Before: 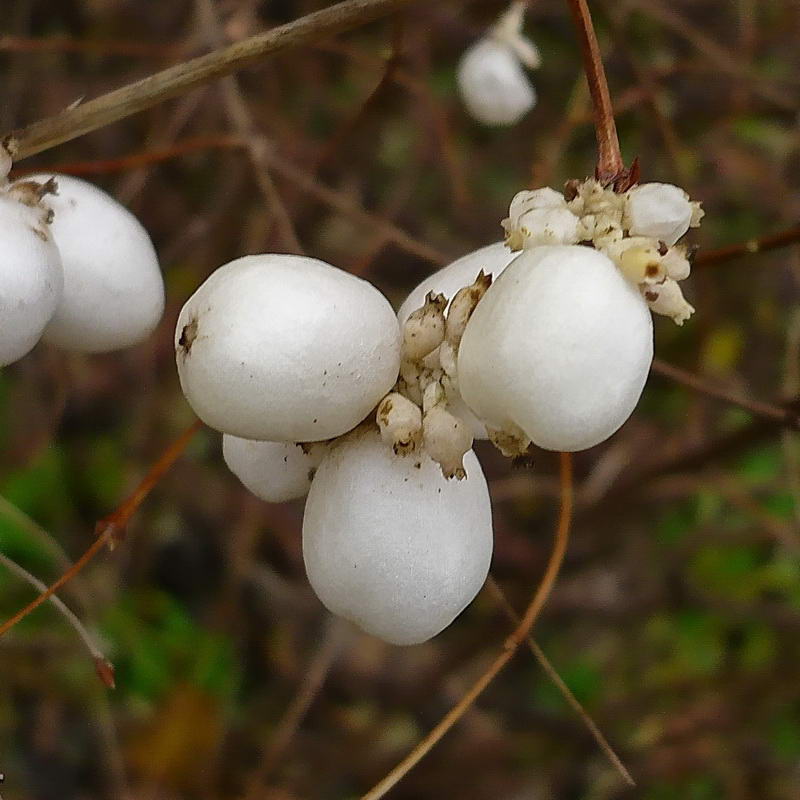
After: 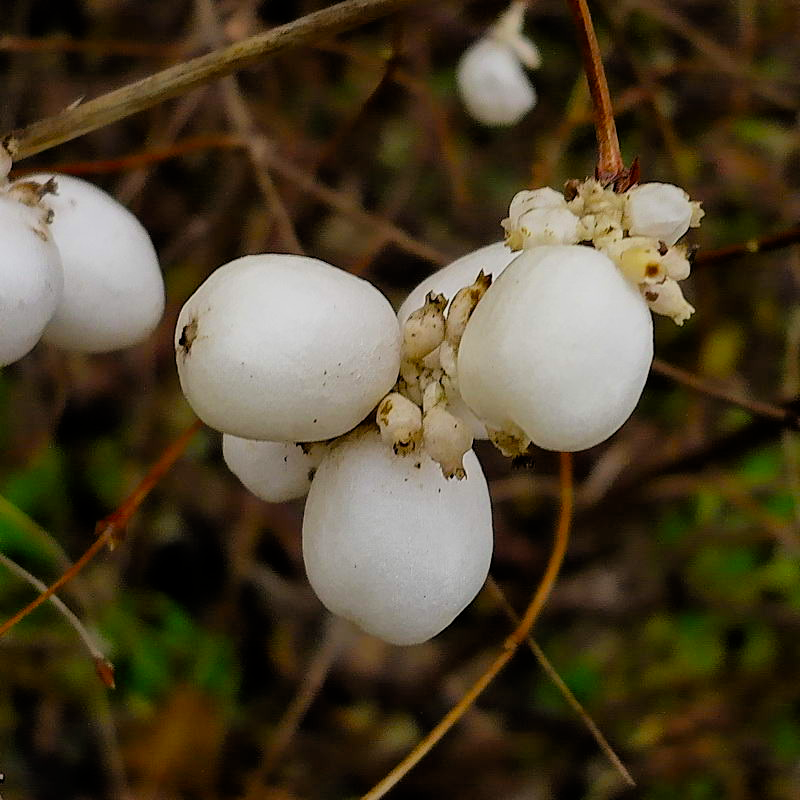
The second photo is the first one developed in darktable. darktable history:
filmic rgb: black relative exposure -7.6 EV, white relative exposure 4.64 EV, threshold 3 EV, target black luminance 0%, hardness 3.55, latitude 50.51%, contrast 1.033, highlights saturation mix 10%, shadows ↔ highlights balance -0.198%, color science v4 (2020), enable highlight reconstruction true
exposure: exposure 0.02 EV, compensate highlight preservation false
